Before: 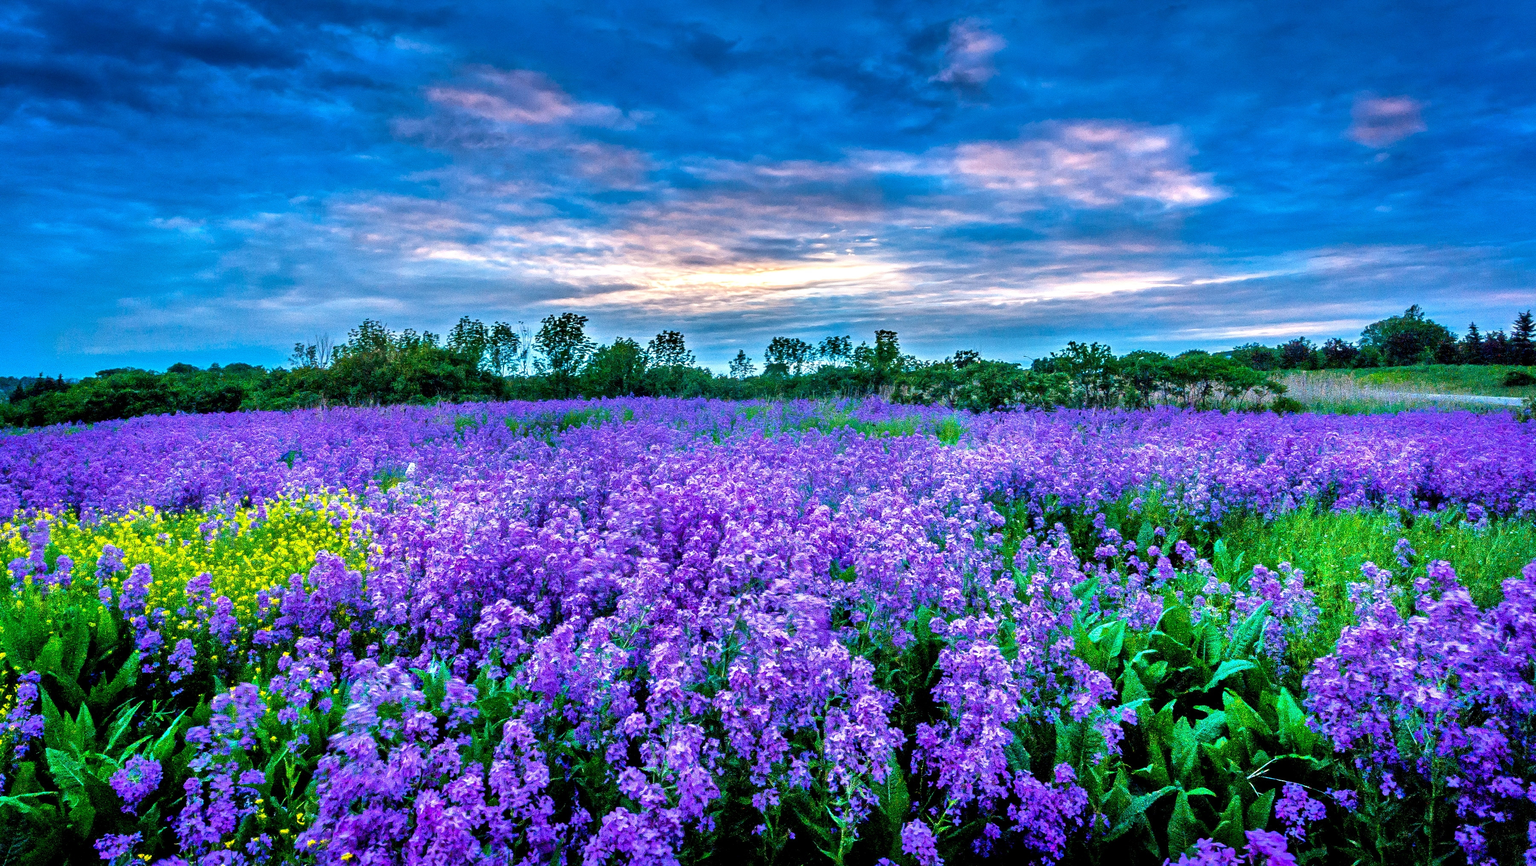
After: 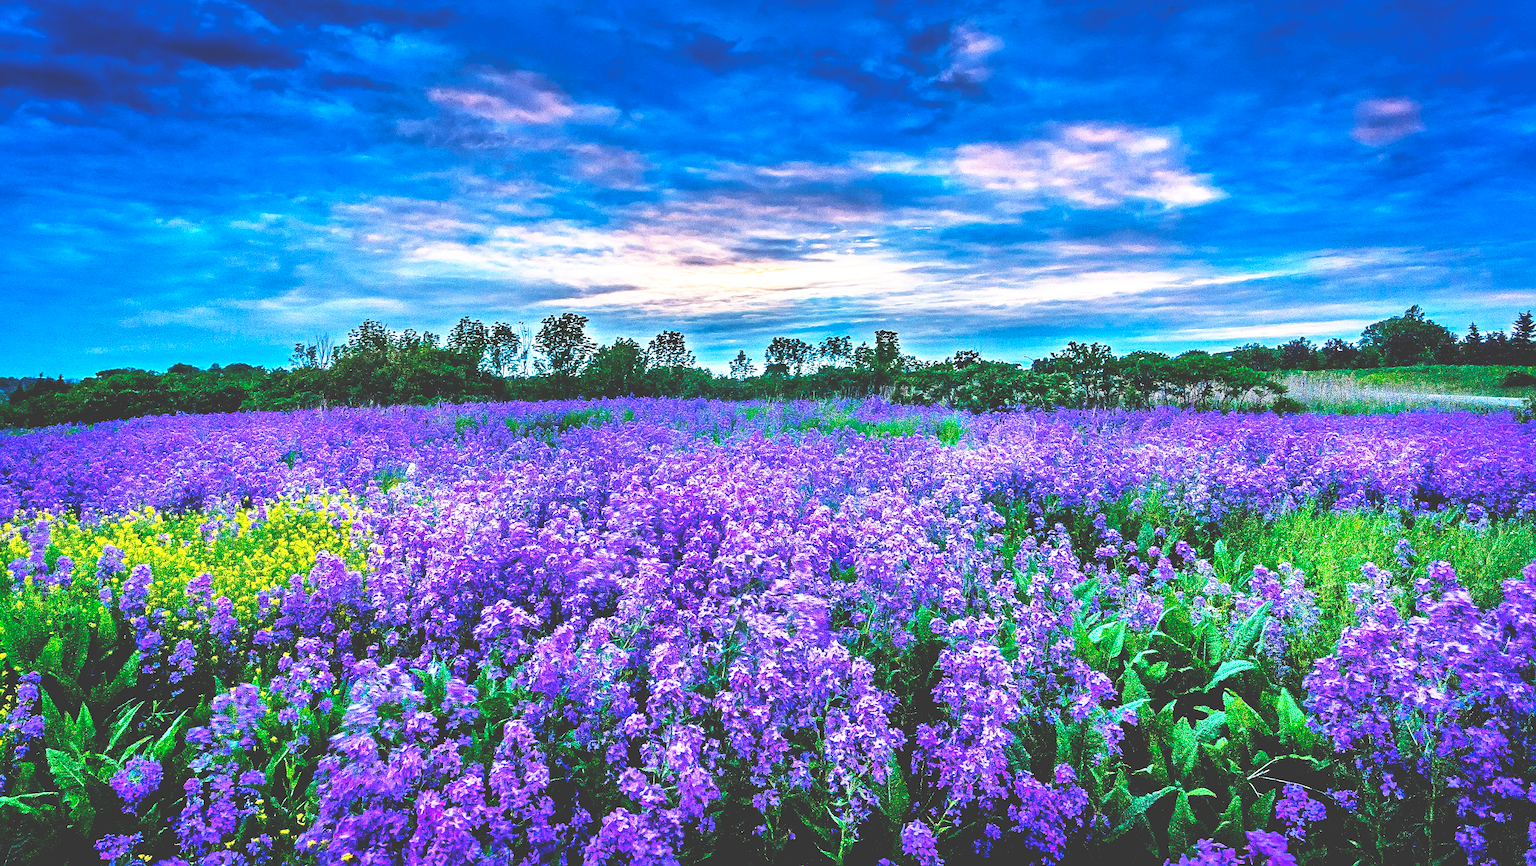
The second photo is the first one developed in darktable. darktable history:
base curve: curves: ch0 [(0, 0.036) (0.007, 0.037) (0.604, 0.887) (1, 1)], preserve colors none
color calibration: illuminant same as pipeline (D50), adaptation none (bypass), x 0.333, y 0.335, temperature 5017.69 K
sharpen: on, module defaults
